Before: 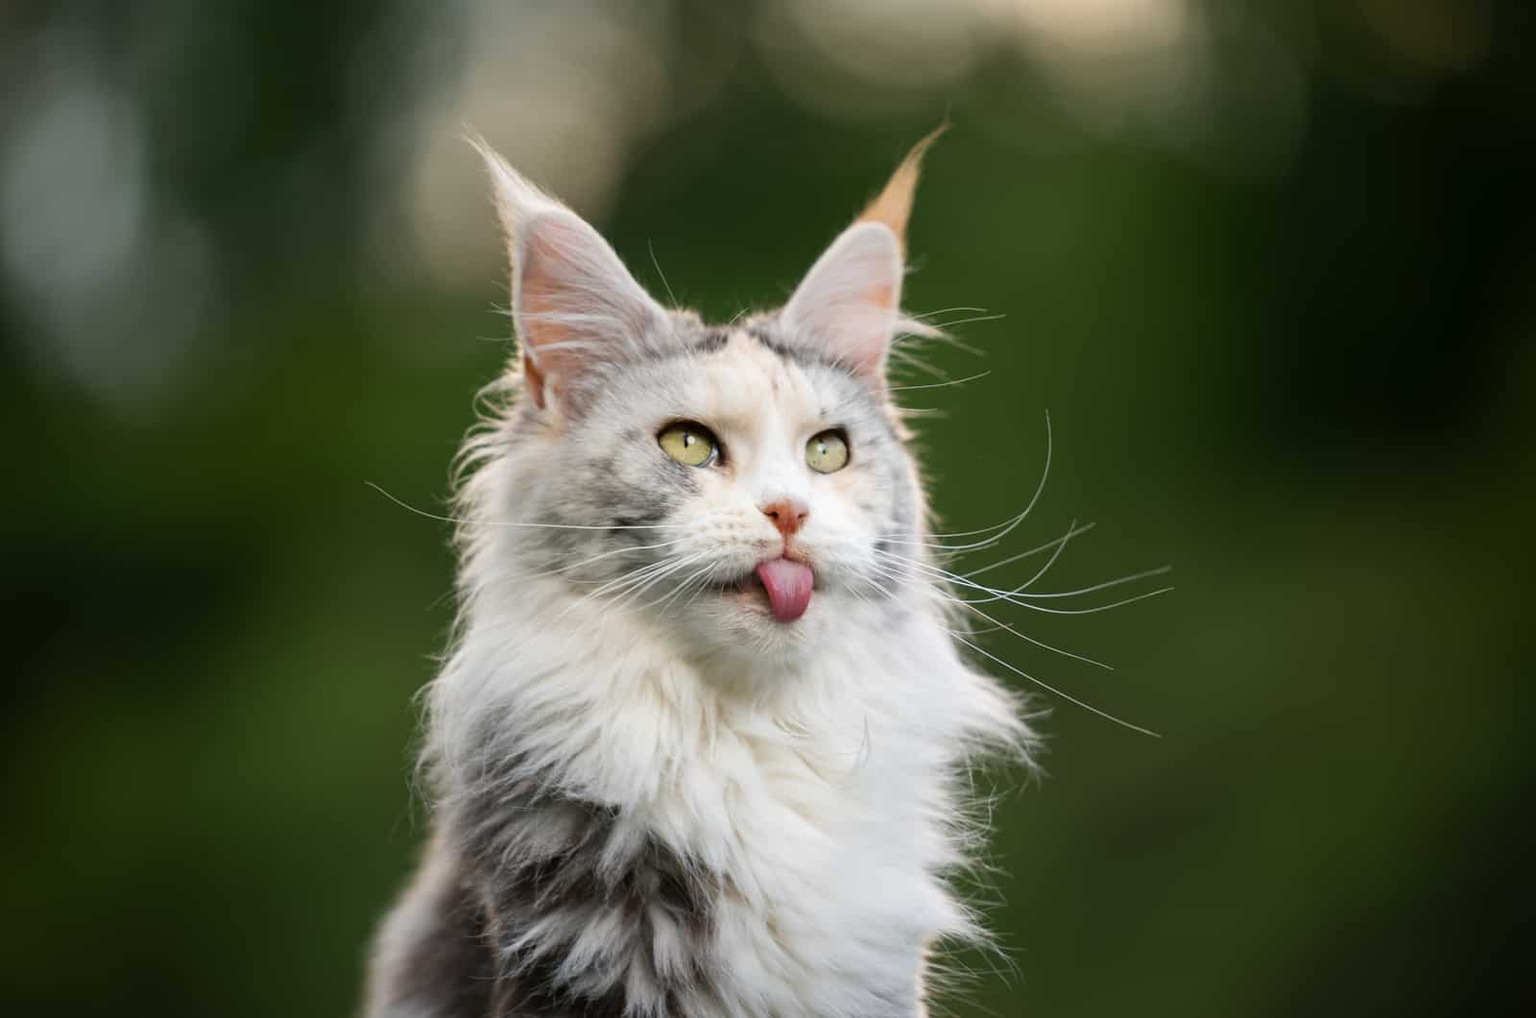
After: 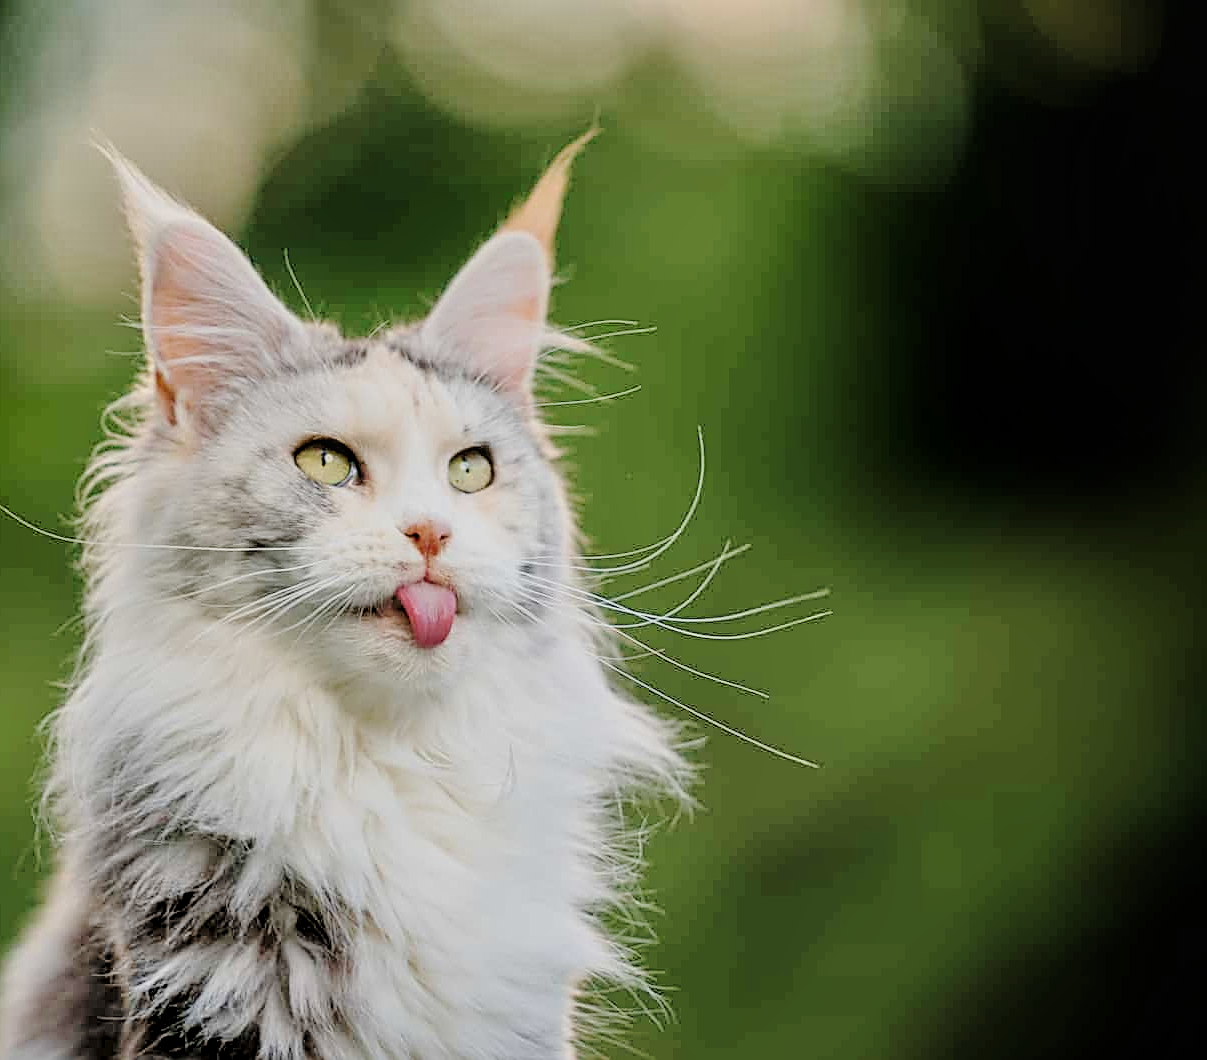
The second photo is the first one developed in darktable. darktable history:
tone equalizer: -7 EV 0.153 EV, -6 EV 0.592 EV, -5 EV 1.19 EV, -4 EV 1.35 EV, -3 EV 1.14 EV, -2 EV 0.6 EV, -1 EV 0.154 EV, mask exposure compensation -0.494 EV
tone curve: curves: ch0 [(0, 0.026) (0.175, 0.178) (0.463, 0.502) (0.796, 0.764) (1, 0.961)]; ch1 [(0, 0) (0.437, 0.398) (0.469, 0.472) (0.505, 0.504) (0.553, 0.552) (1, 1)]; ch2 [(0, 0) (0.505, 0.495) (0.579, 0.579) (1, 1)], preserve colors none
crop and rotate: left 24.56%
filmic rgb: middle gray luminance 29.03%, black relative exposure -10.23 EV, white relative exposure 5.49 EV, target black luminance 0%, hardness 3.94, latitude 2.67%, contrast 1.131, highlights saturation mix 5.58%, shadows ↔ highlights balance 15.24%
local contrast: highlights 88%, shadows 79%
sharpen: amount 0.914
velvia: on, module defaults
